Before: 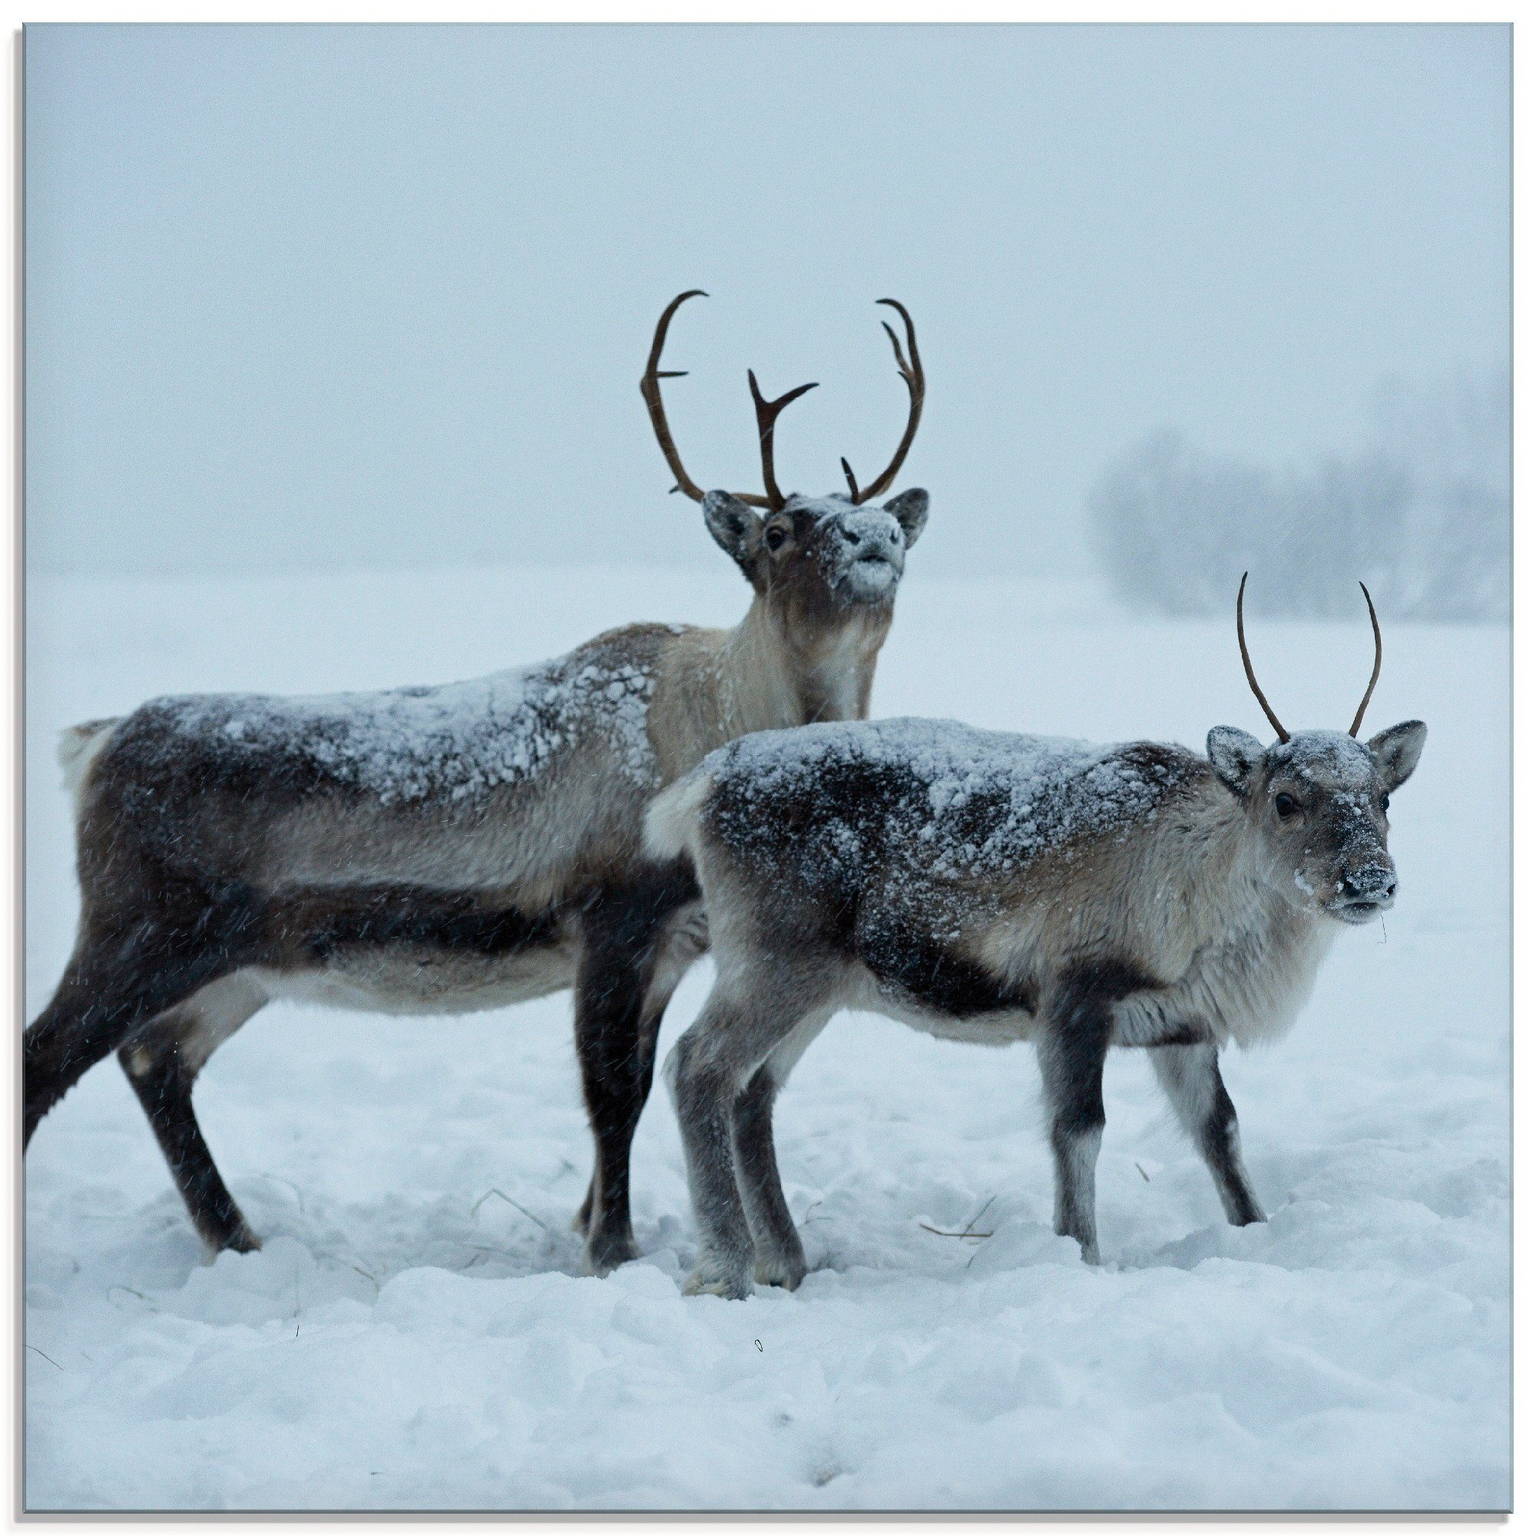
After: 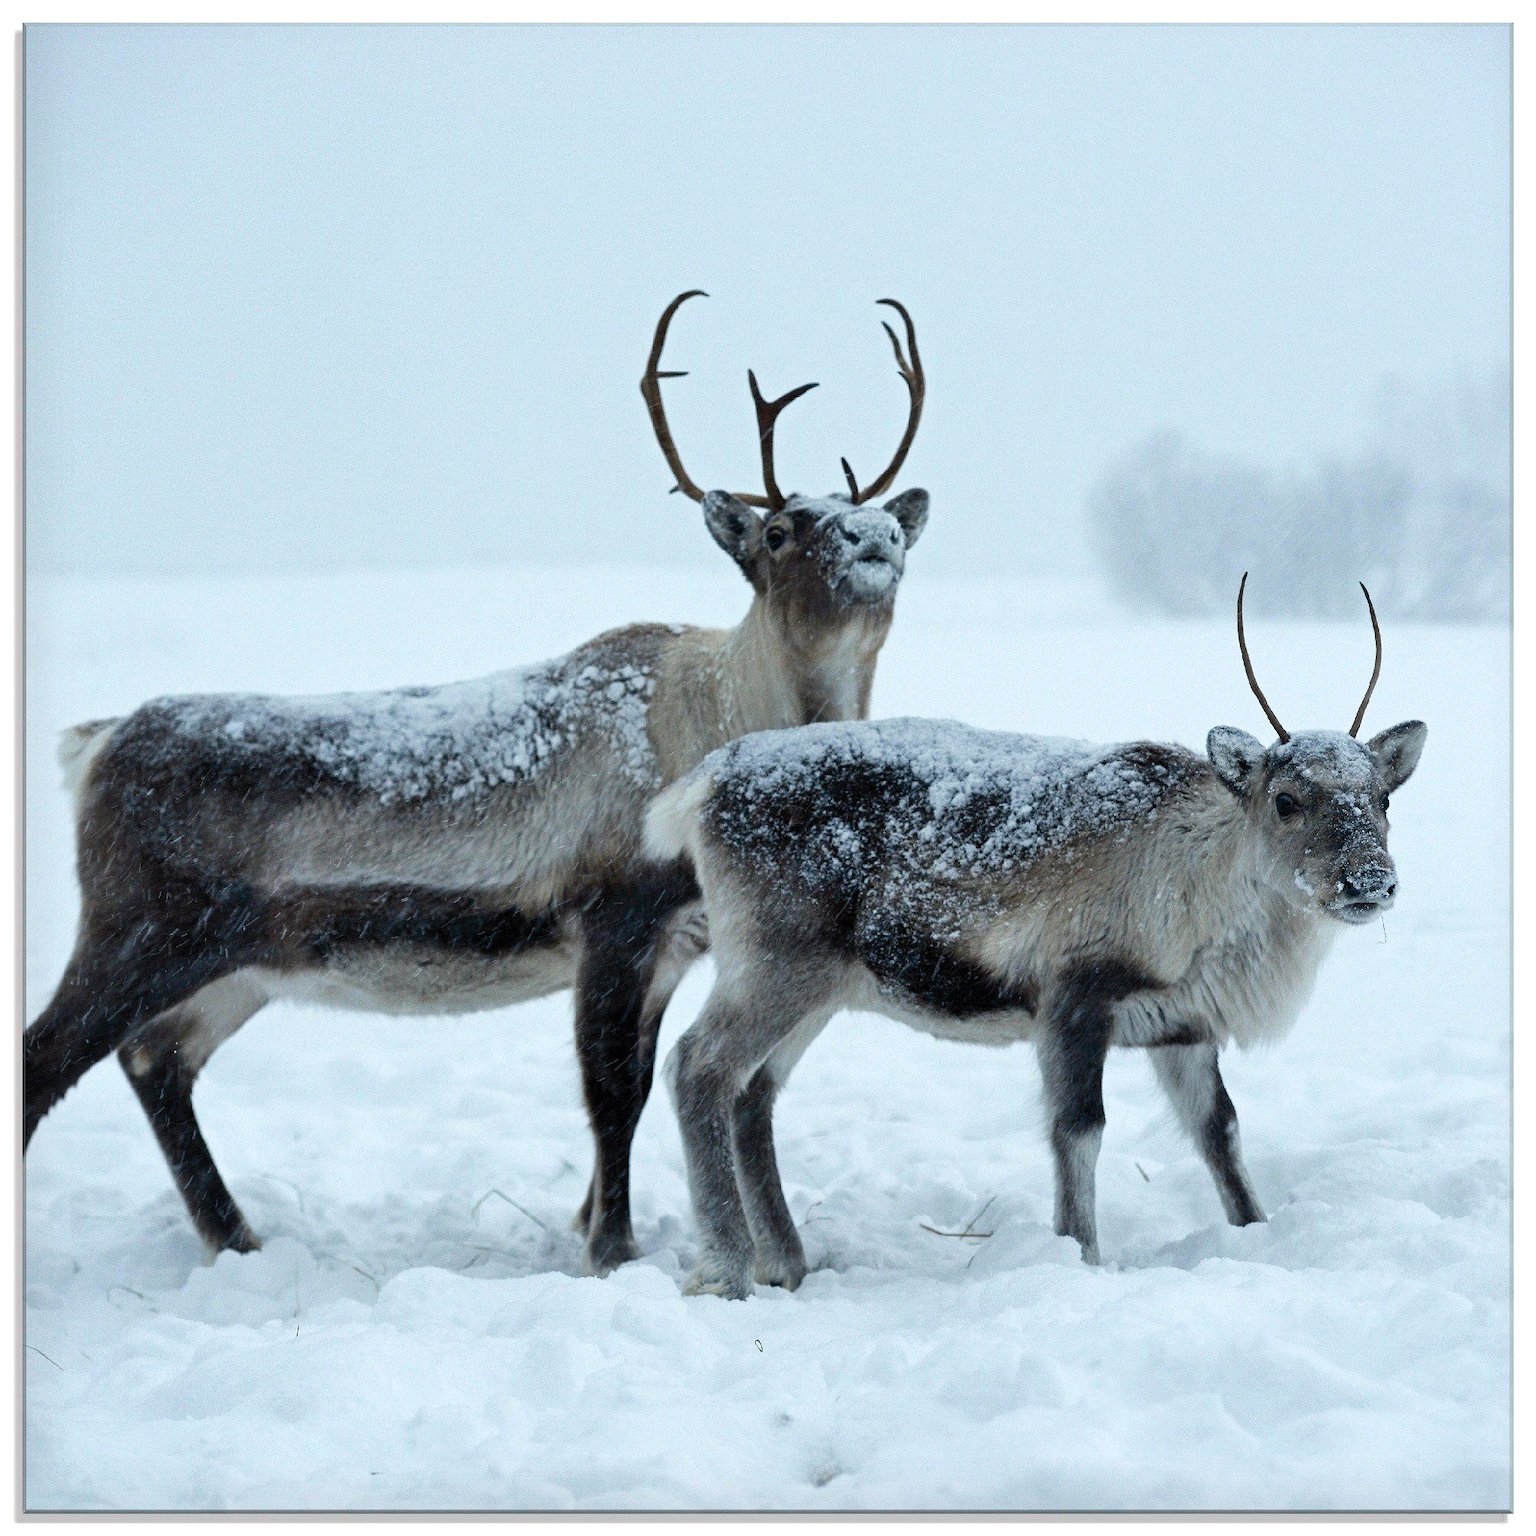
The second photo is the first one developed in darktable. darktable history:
shadows and highlights: radius 111.86, shadows 50.85, white point adjustment 9.02, highlights -5.82, soften with gaussian
